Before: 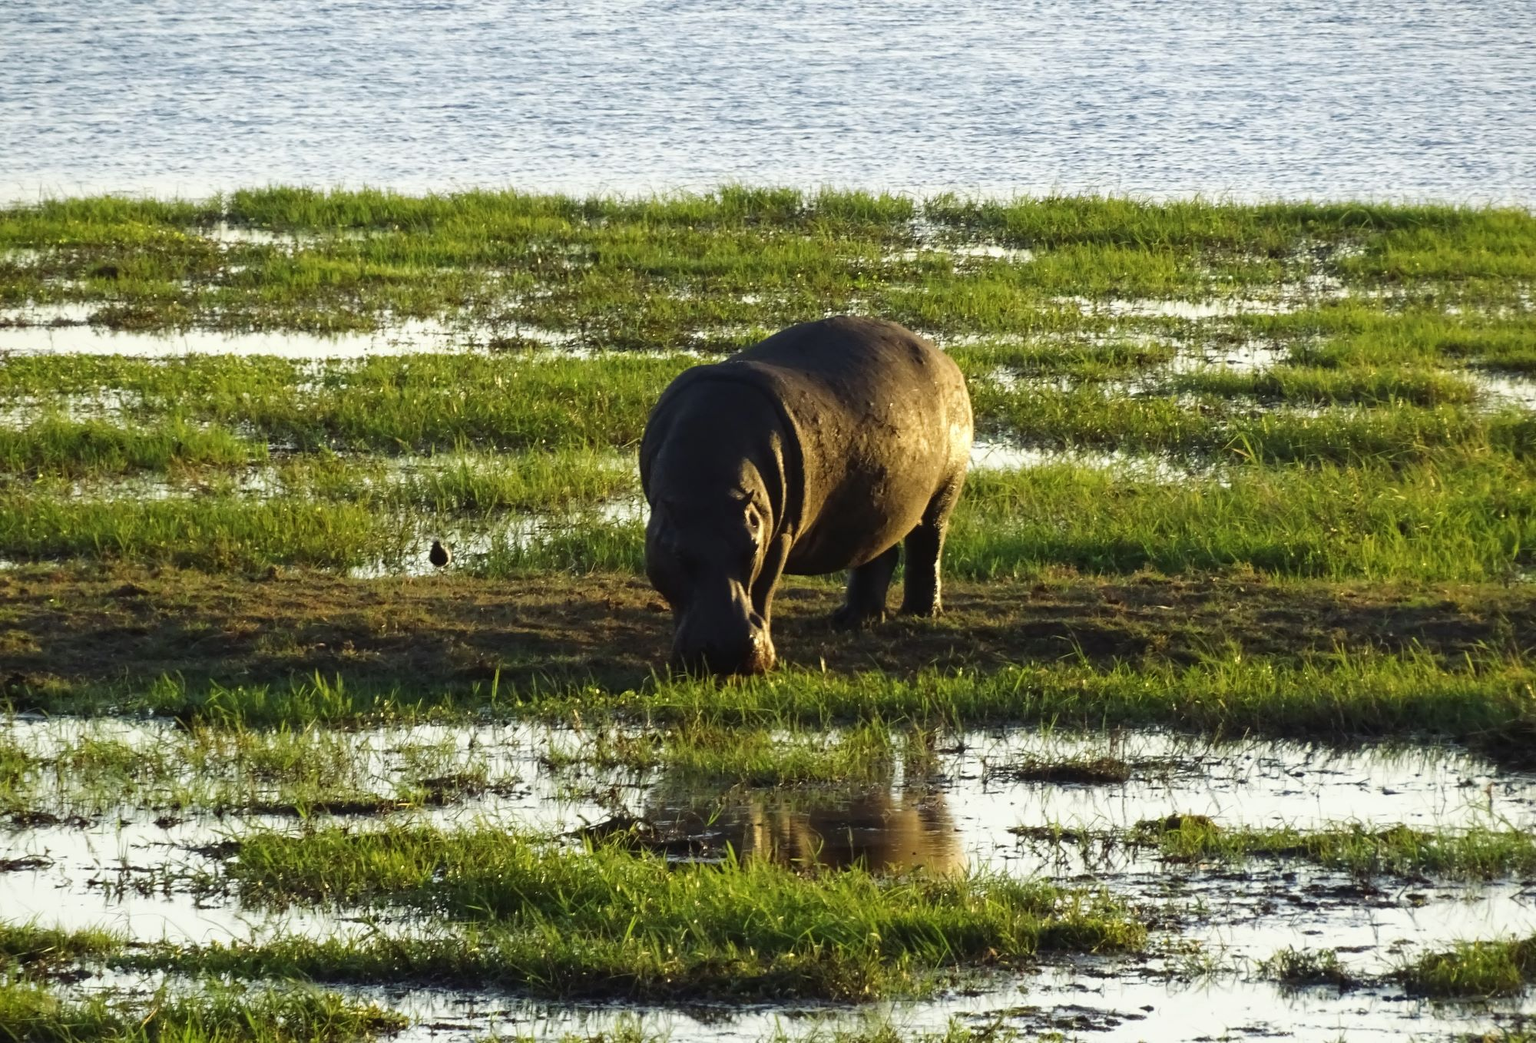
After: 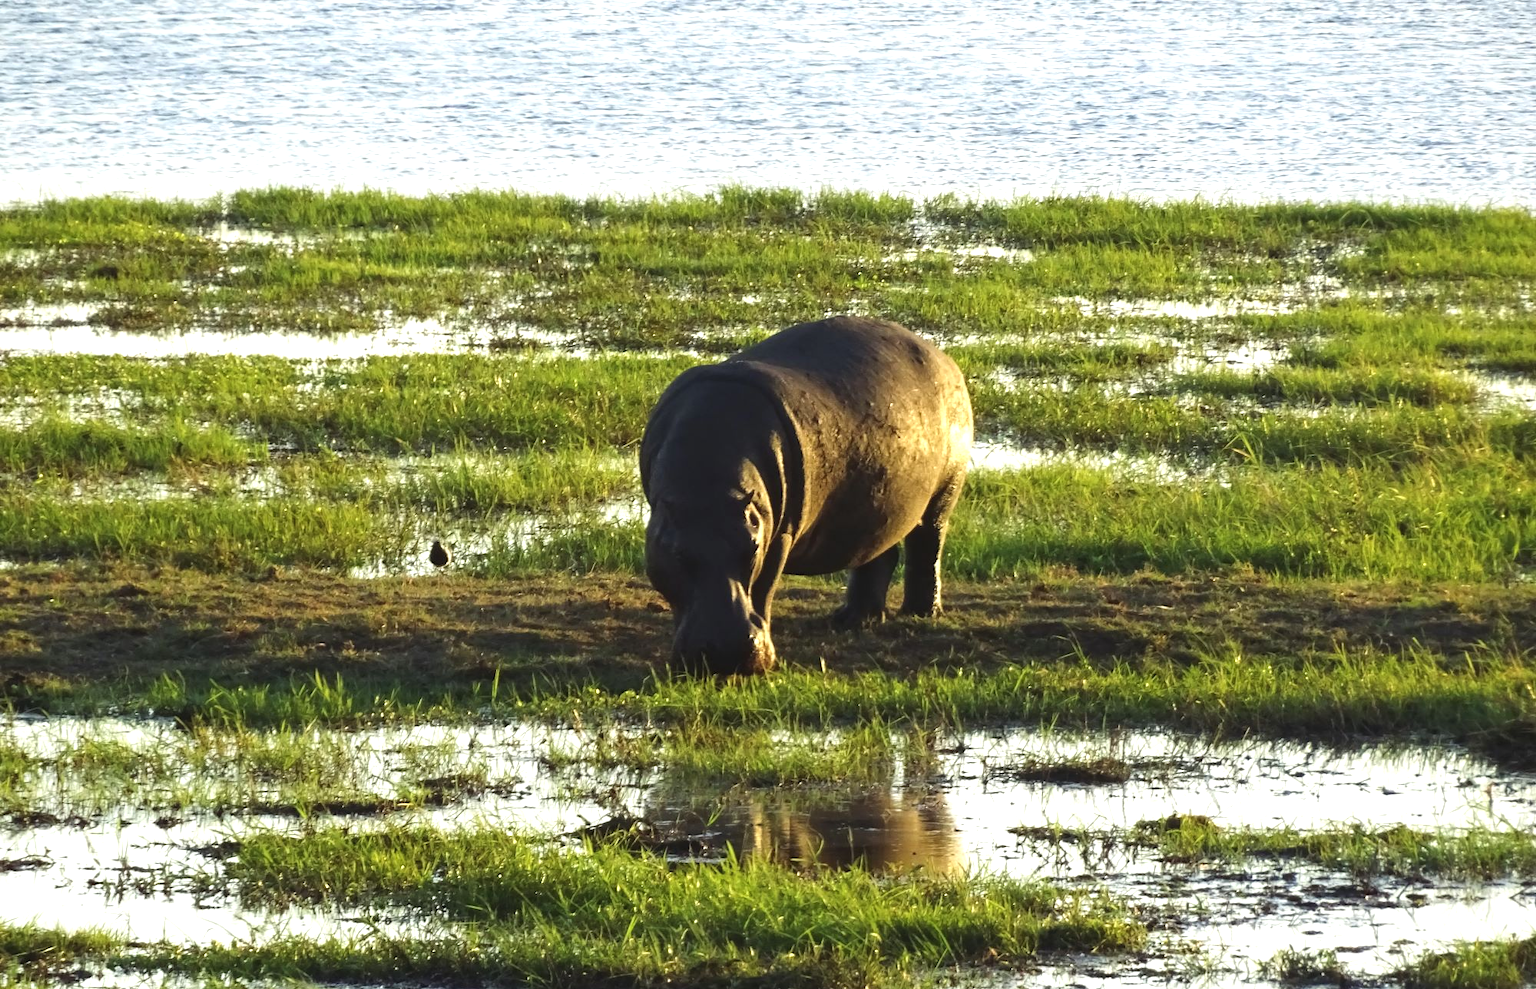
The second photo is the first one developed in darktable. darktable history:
crop and rotate: top 0%, bottom 5.097%
exposure: black level correction -0.002, exposure 0.54 EV, compensate highlight preservation false
